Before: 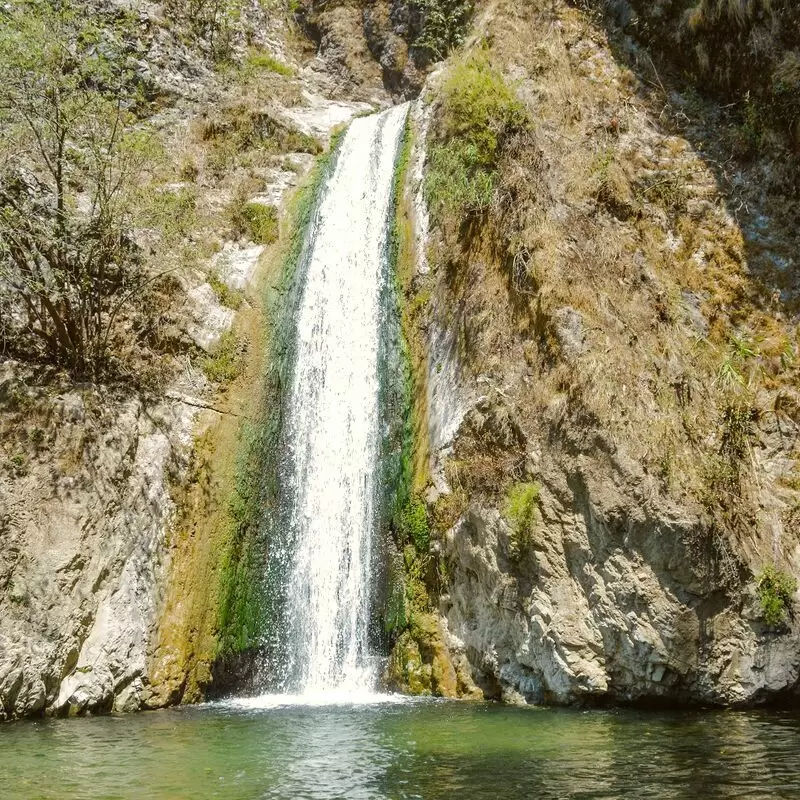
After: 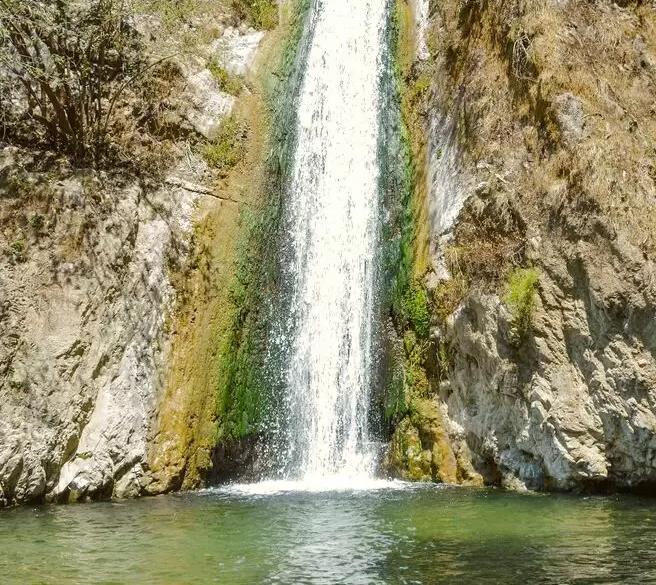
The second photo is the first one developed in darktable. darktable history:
crop: top 26.761%, right 17.96%
